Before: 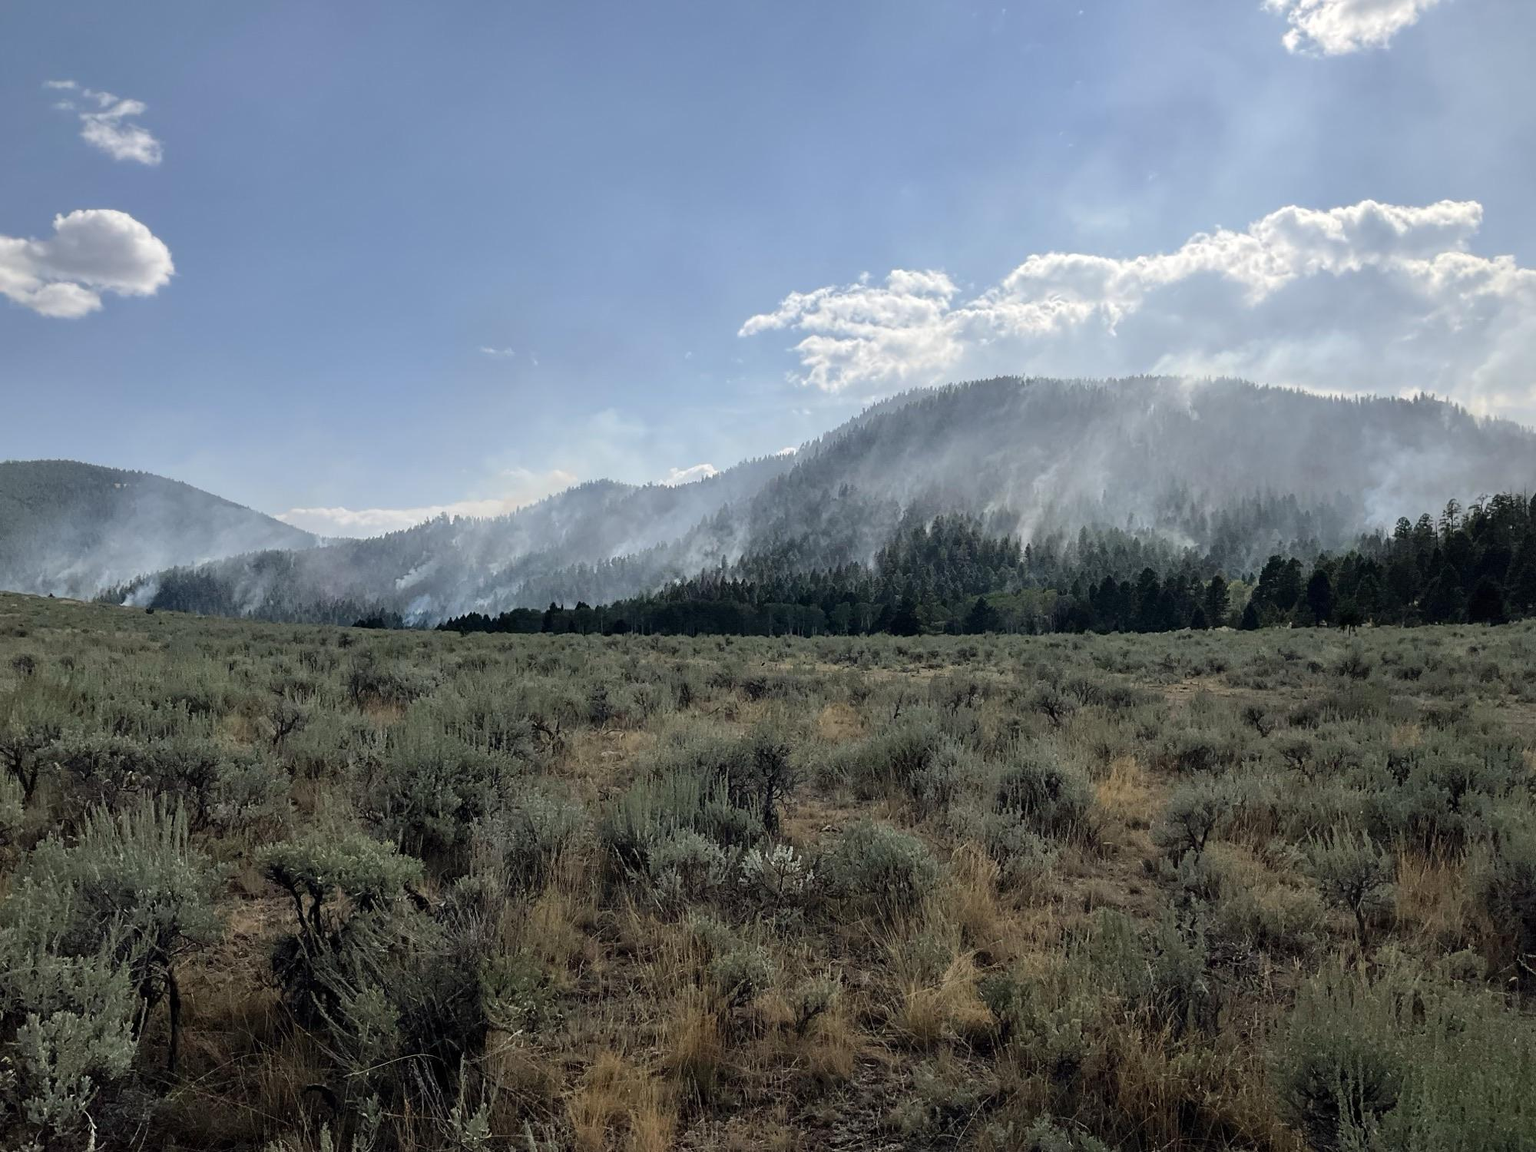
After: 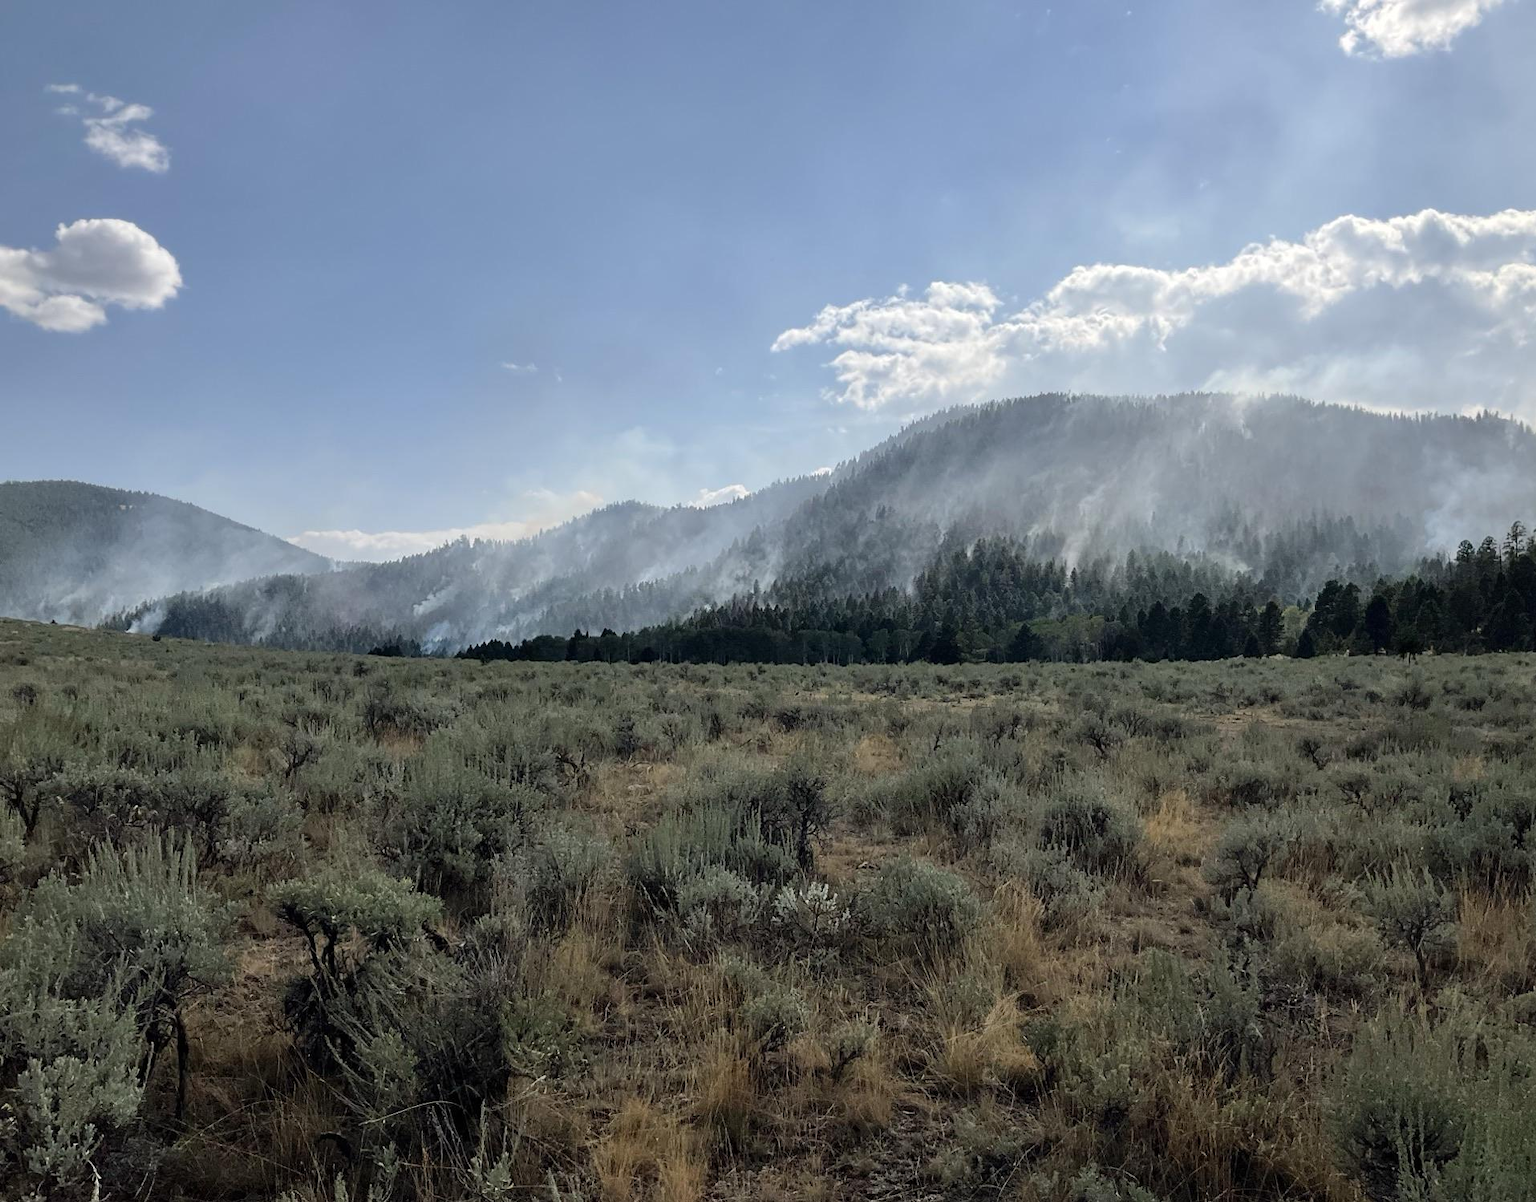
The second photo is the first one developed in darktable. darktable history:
crop: right 4.204%, bottom 0.017%
